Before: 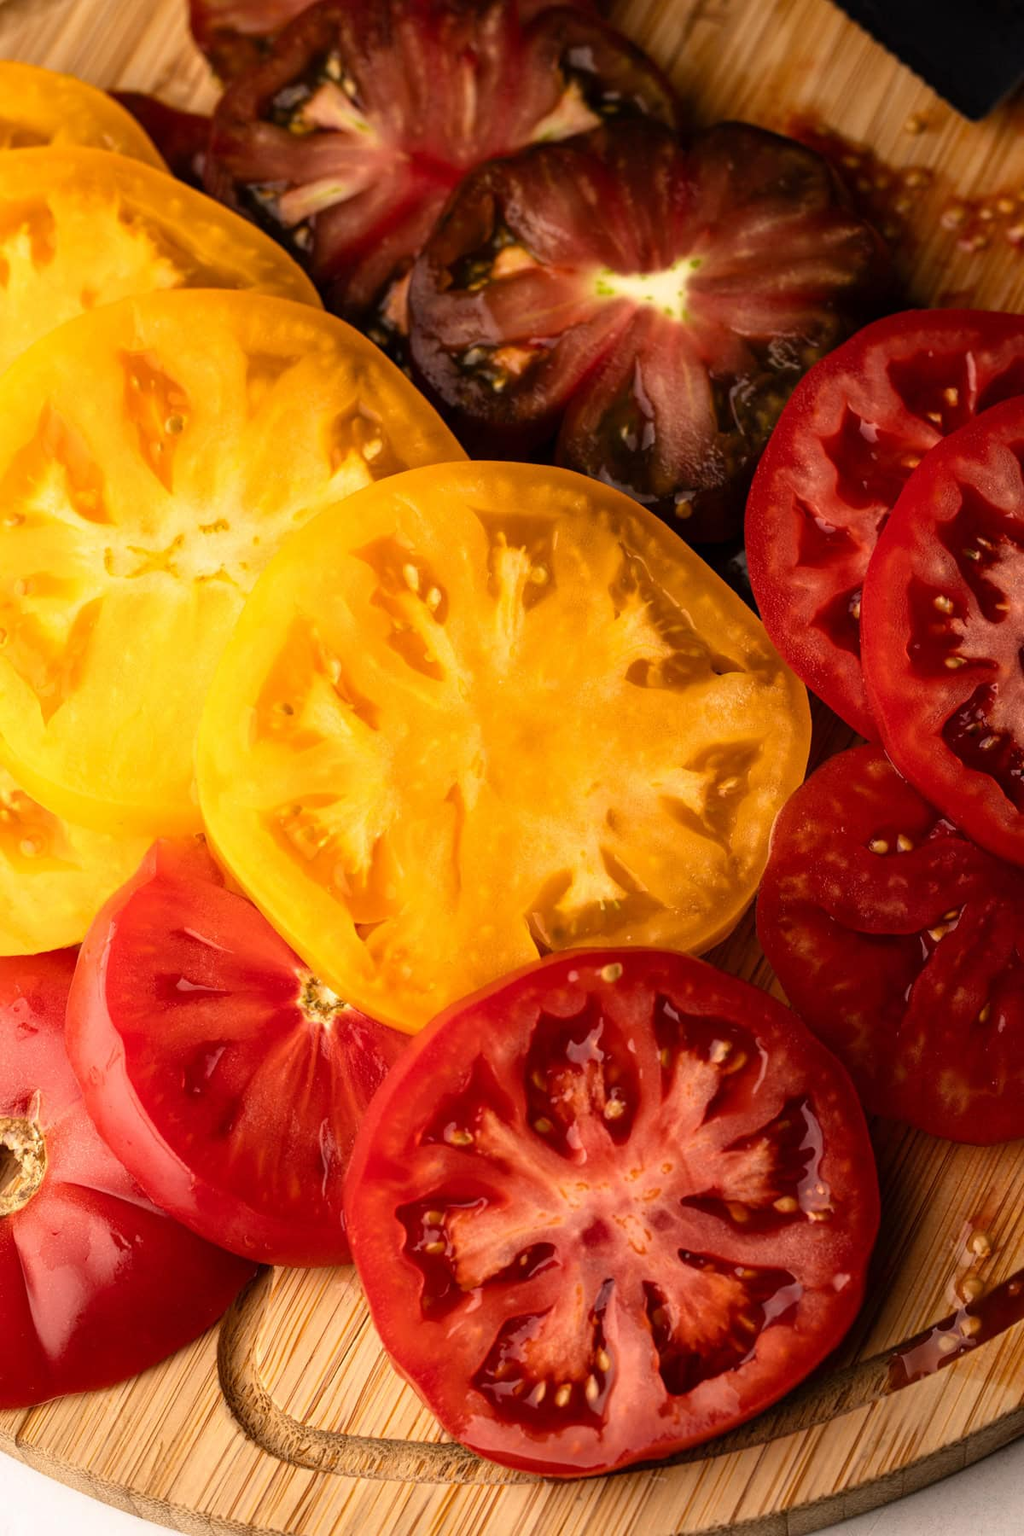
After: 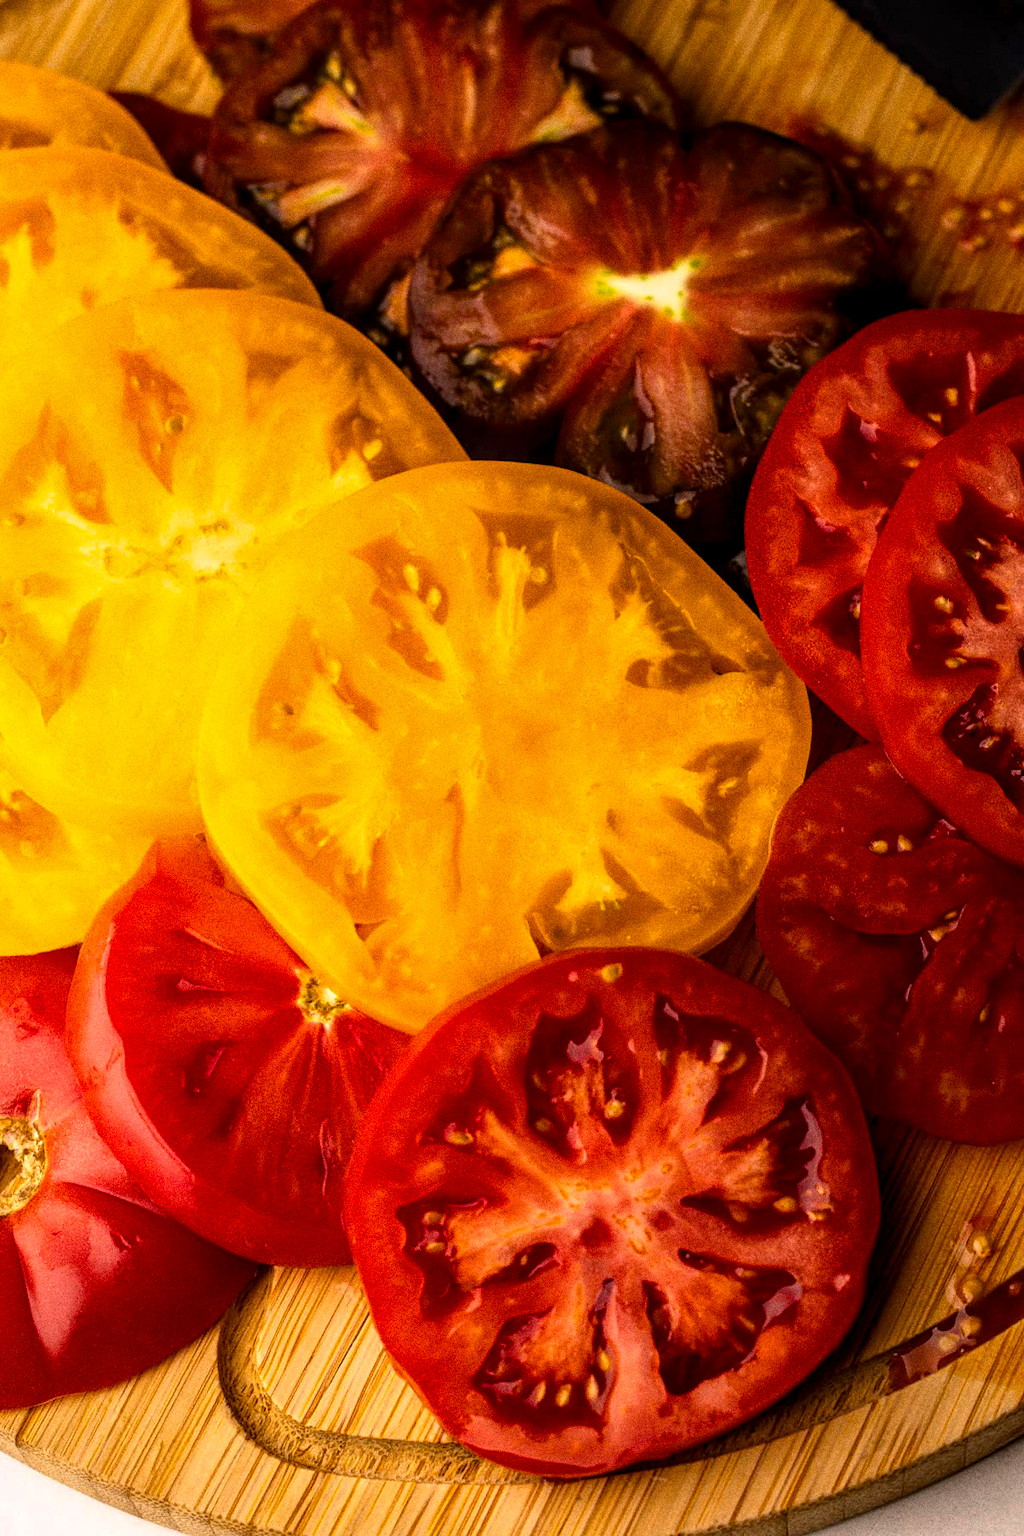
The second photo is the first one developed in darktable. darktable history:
color balance rgb: perceptual saturation grading › global saturation 34.05%, global vibrance 5.56%
grain: coarseness 0.09 ISO, strength 40%
local contrast: on, module defaults
